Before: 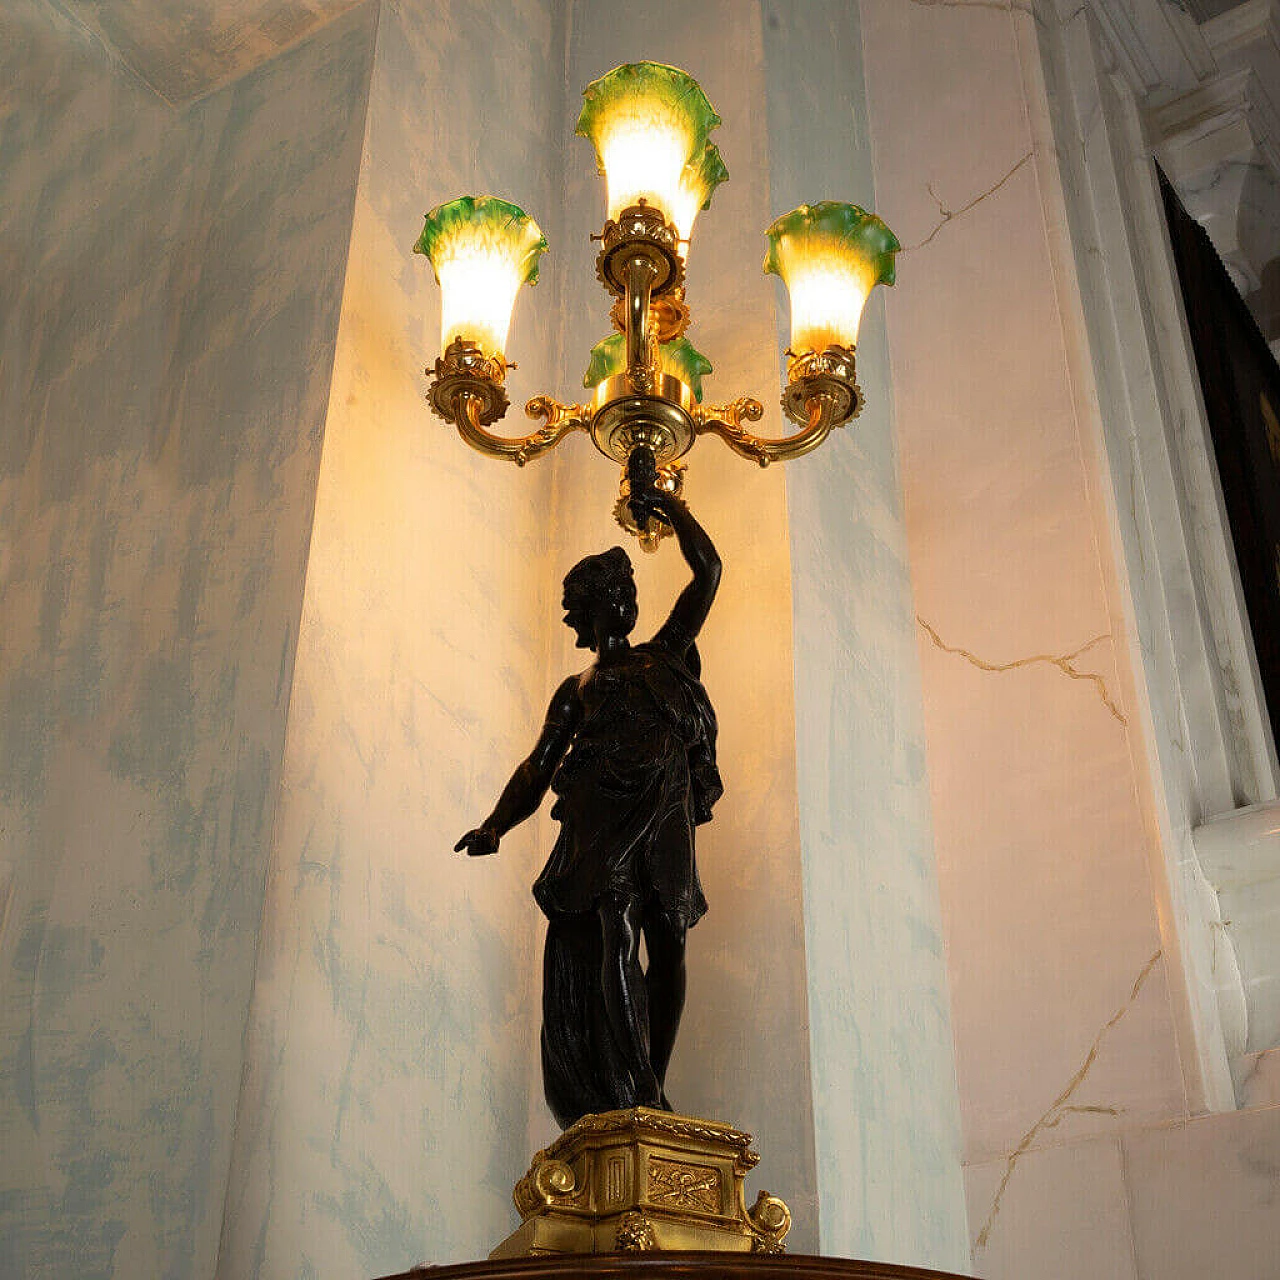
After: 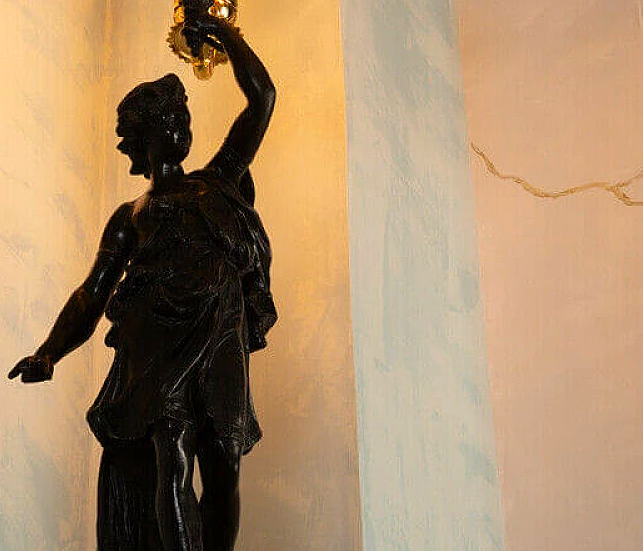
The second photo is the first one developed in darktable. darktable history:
contrast brightness saturation: saturation 0.122
crop: left 34.857%, top 36.966%, right 14.873%, bottom 19.963%
